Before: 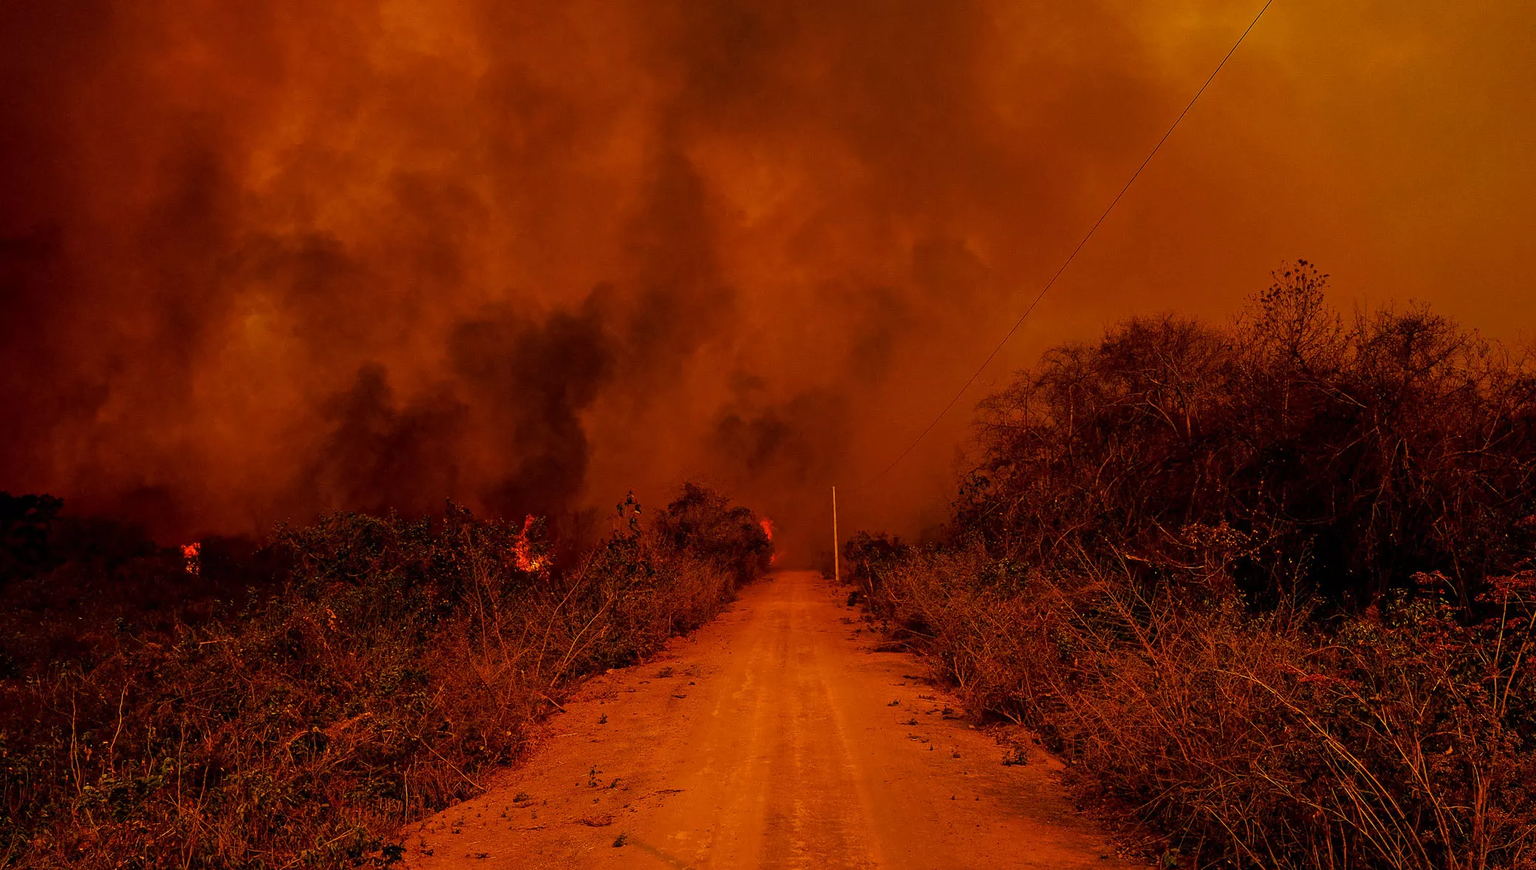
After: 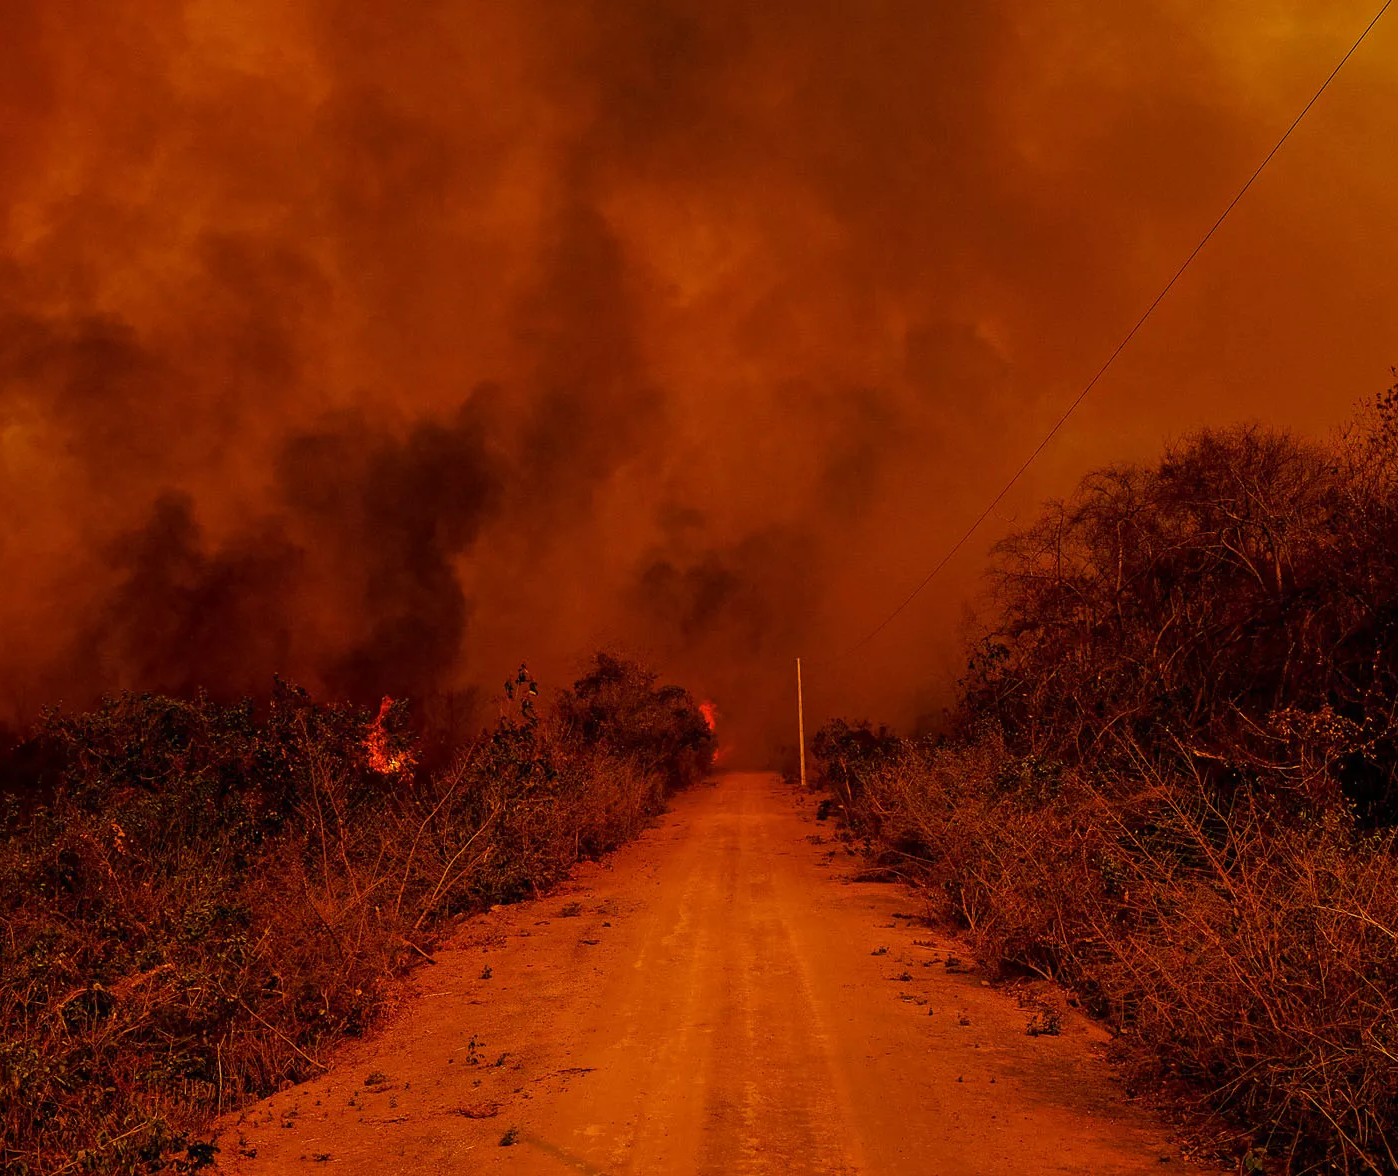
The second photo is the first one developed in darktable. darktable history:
crop and rotate: left 15.894%, right 16.858%
tone equalizer: on, module defaults
